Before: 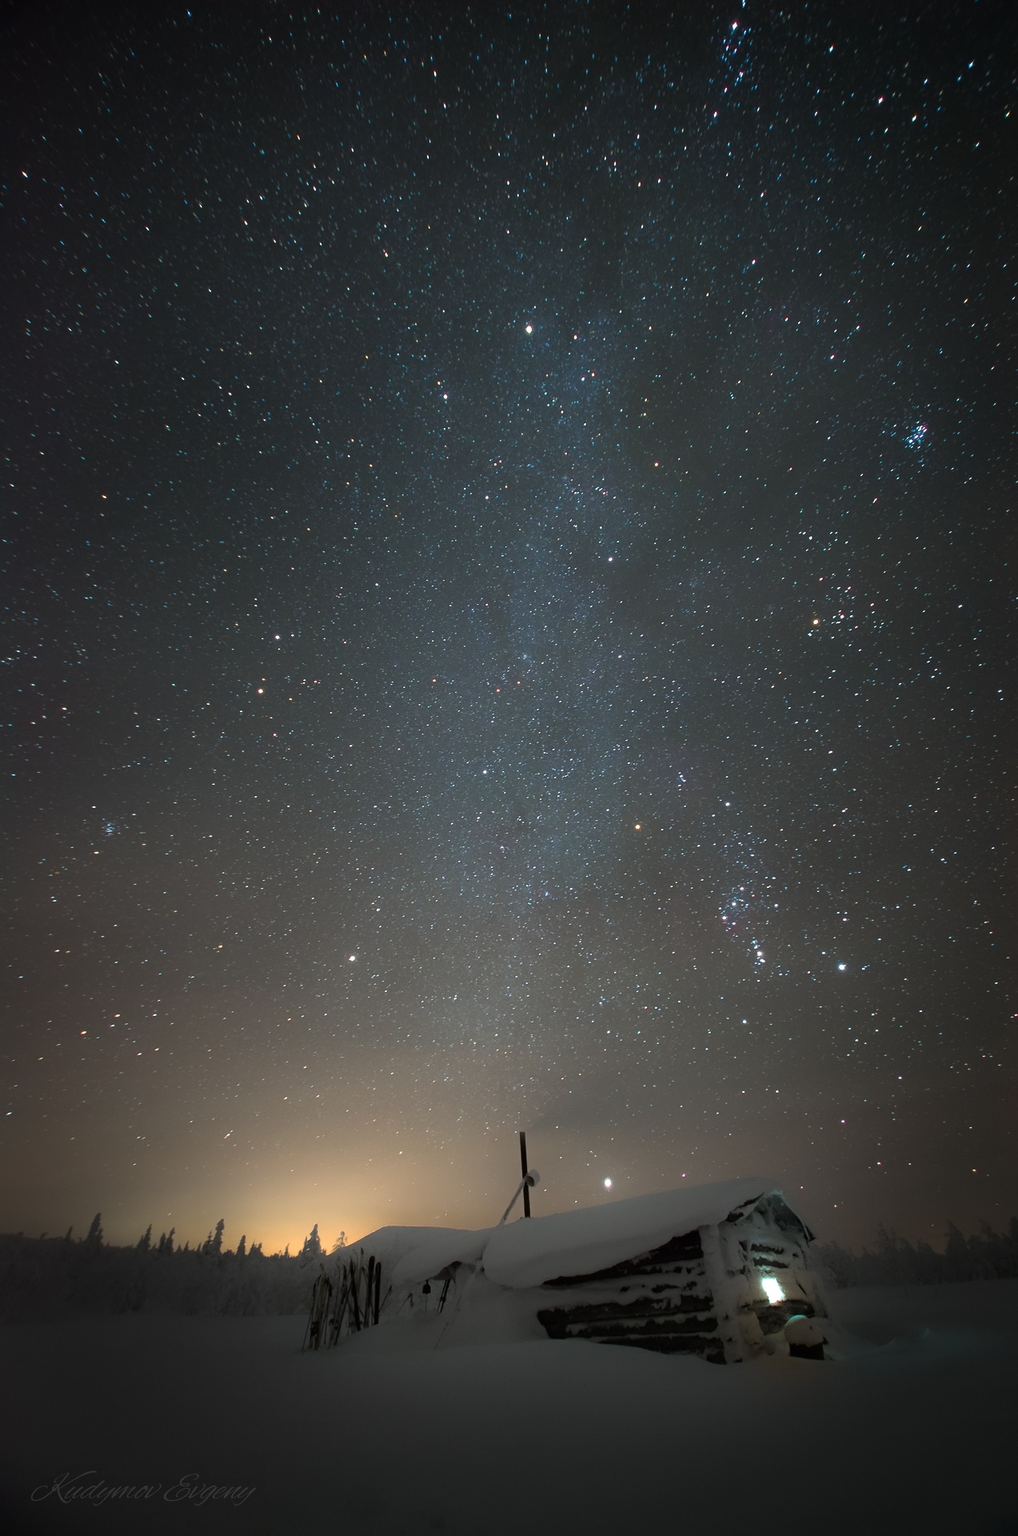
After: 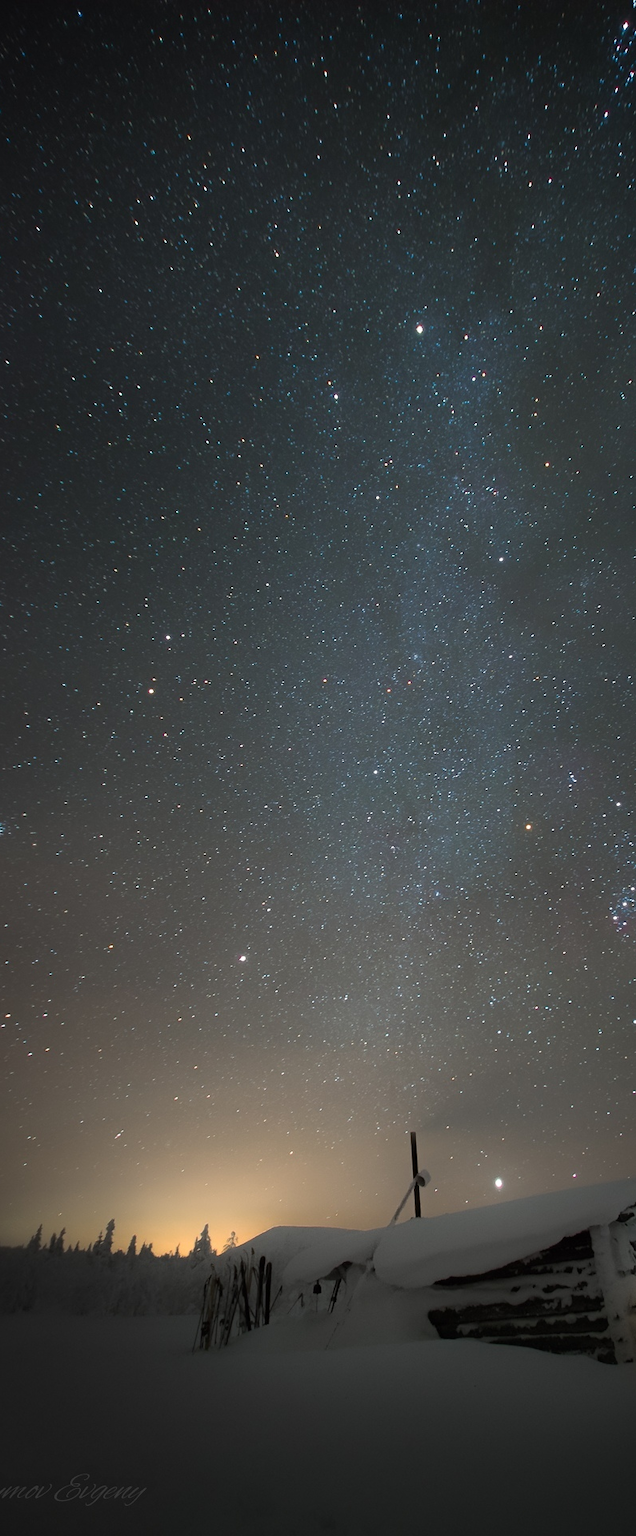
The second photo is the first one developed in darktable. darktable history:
crop: left 10.823%, right 26.545%
